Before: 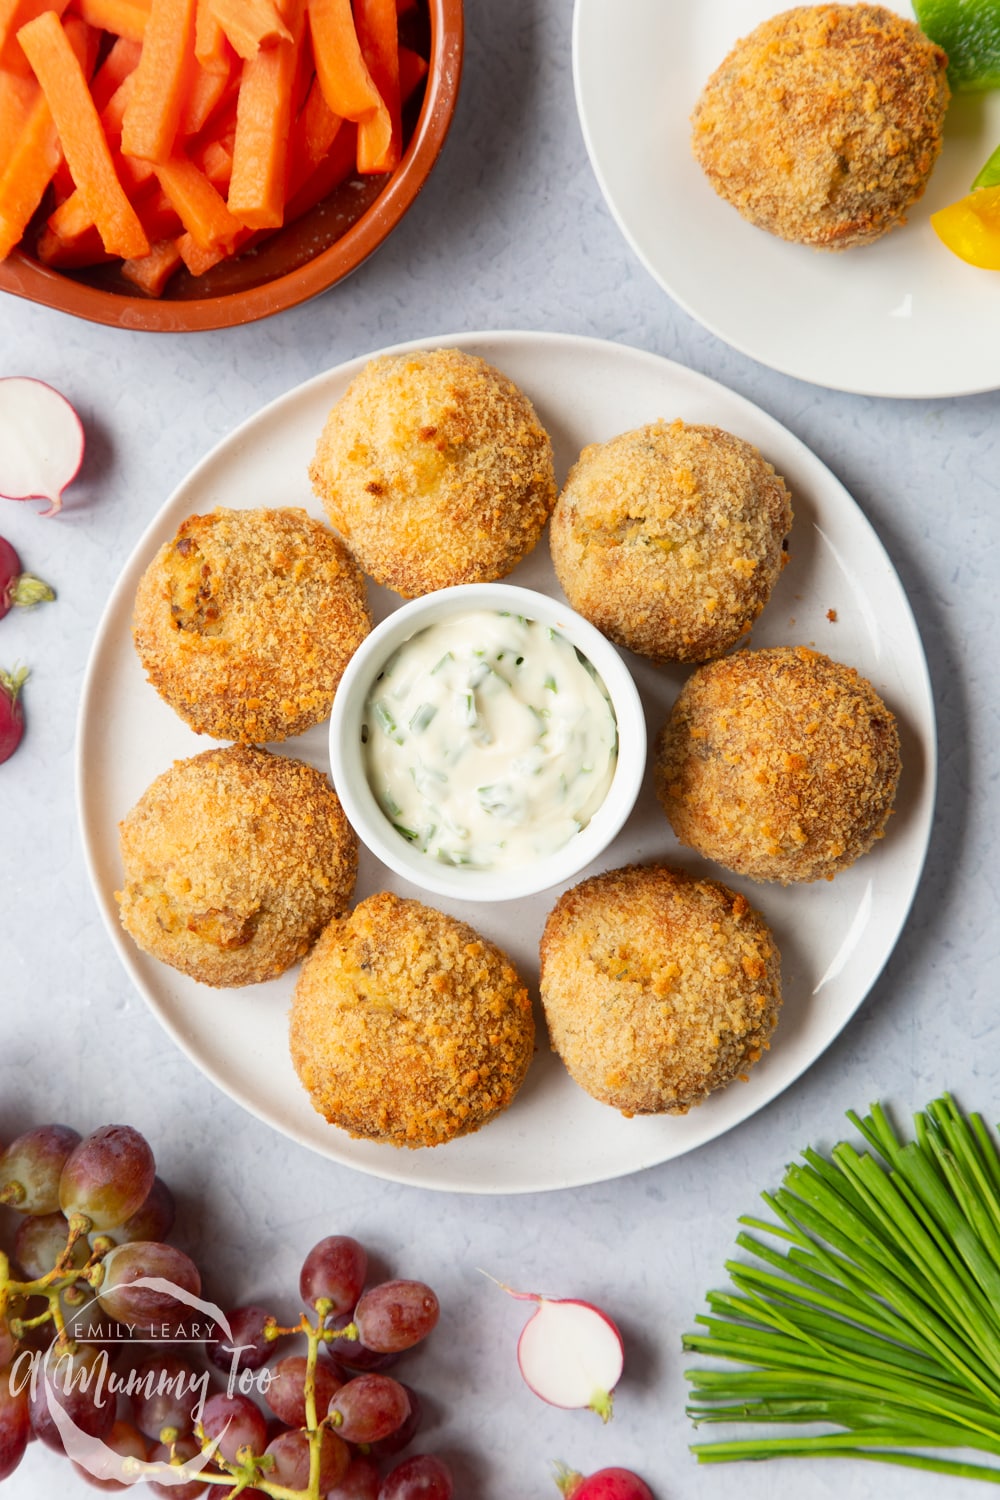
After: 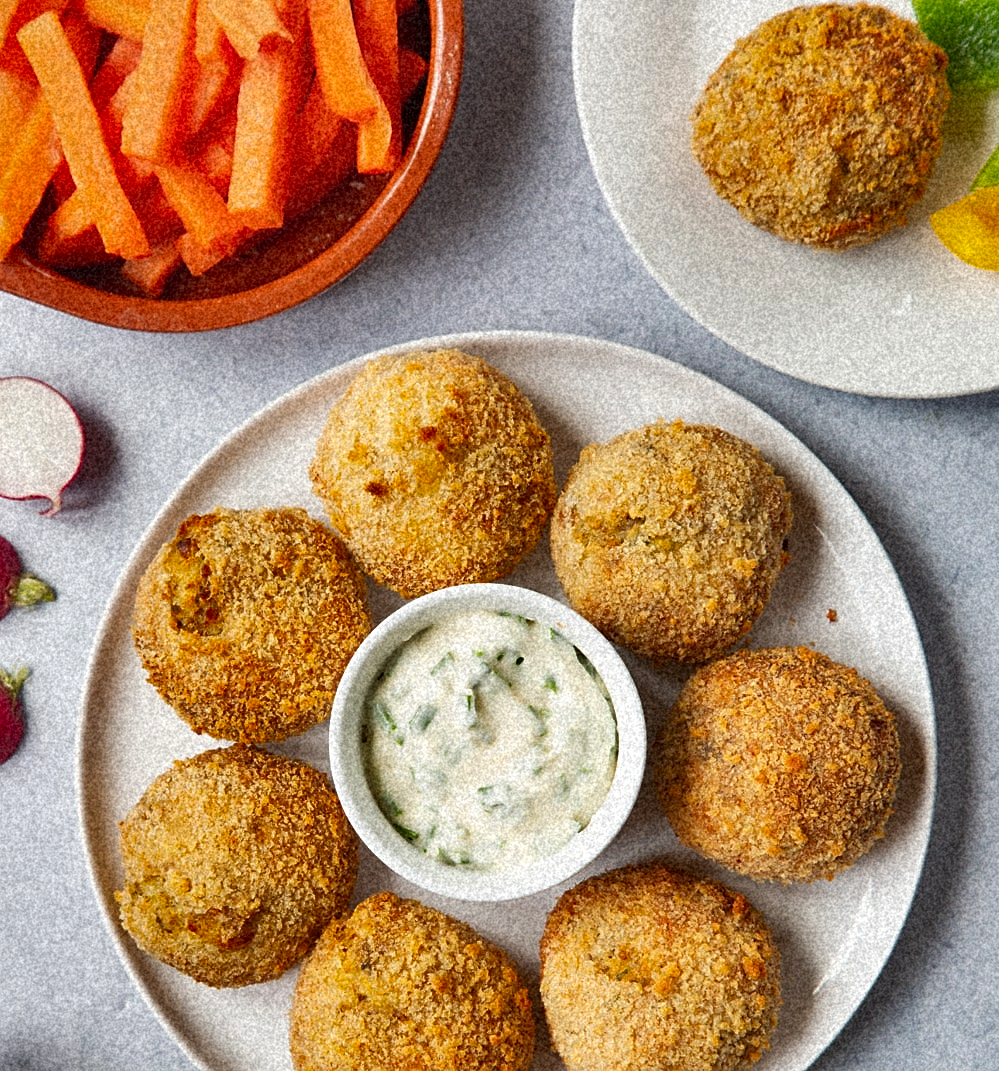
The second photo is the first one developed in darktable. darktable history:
grain: coarseness 46.9 ISO, strength 50.21%, mid-tones bias 0%
bloom: size 3%, threshold 100%, strength 0%
crop: bottom 28.576%
shadows and highlights: white point adjustment 0.1, highlights -70, soften with gaussian
sharpen: on, module defaults
